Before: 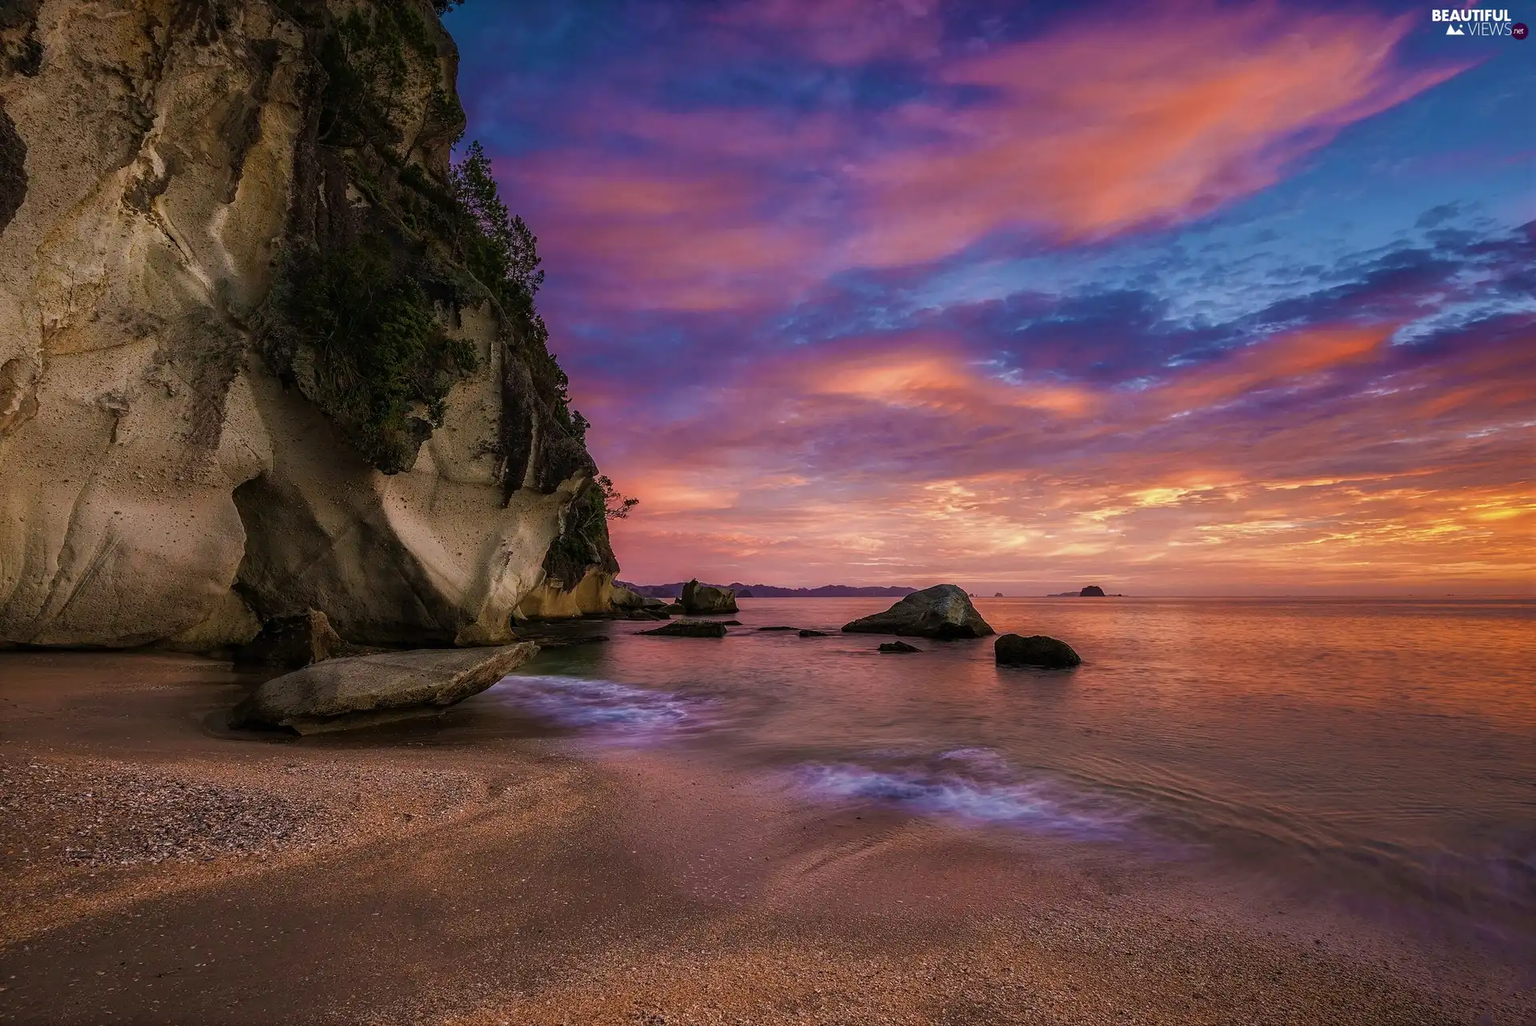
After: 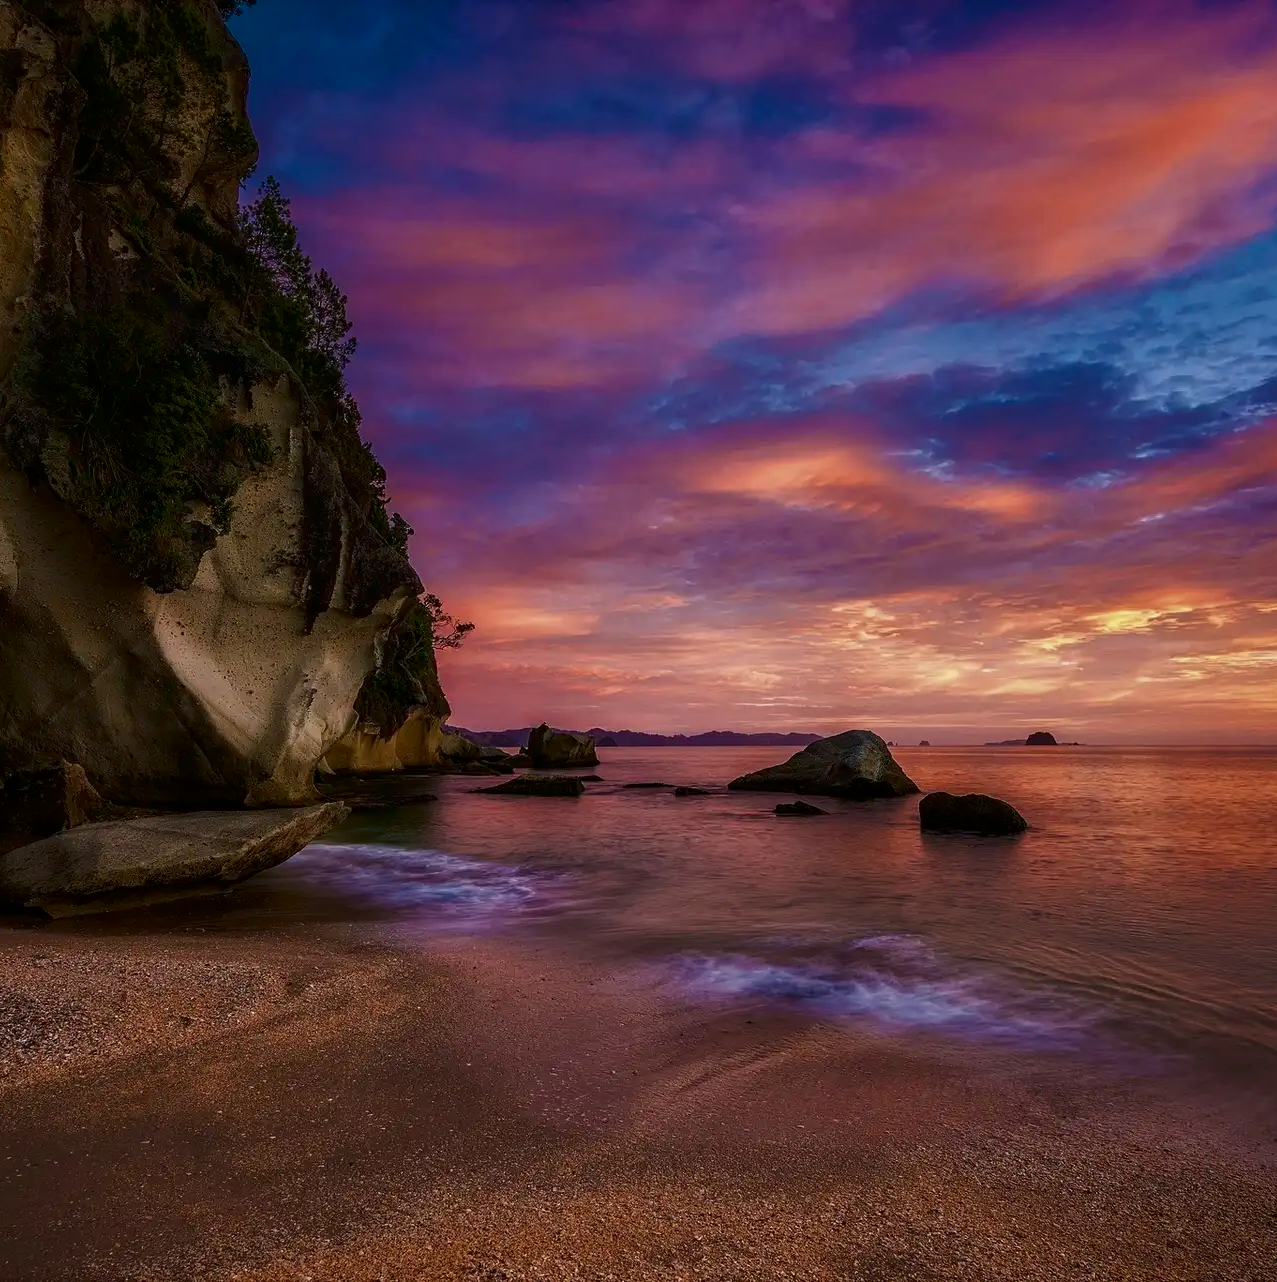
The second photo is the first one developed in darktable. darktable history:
crop: left 16.899%, right 16.556%
contrast brightness saturation: contrast 0.07, brightness -0.13, saturation 0.06
